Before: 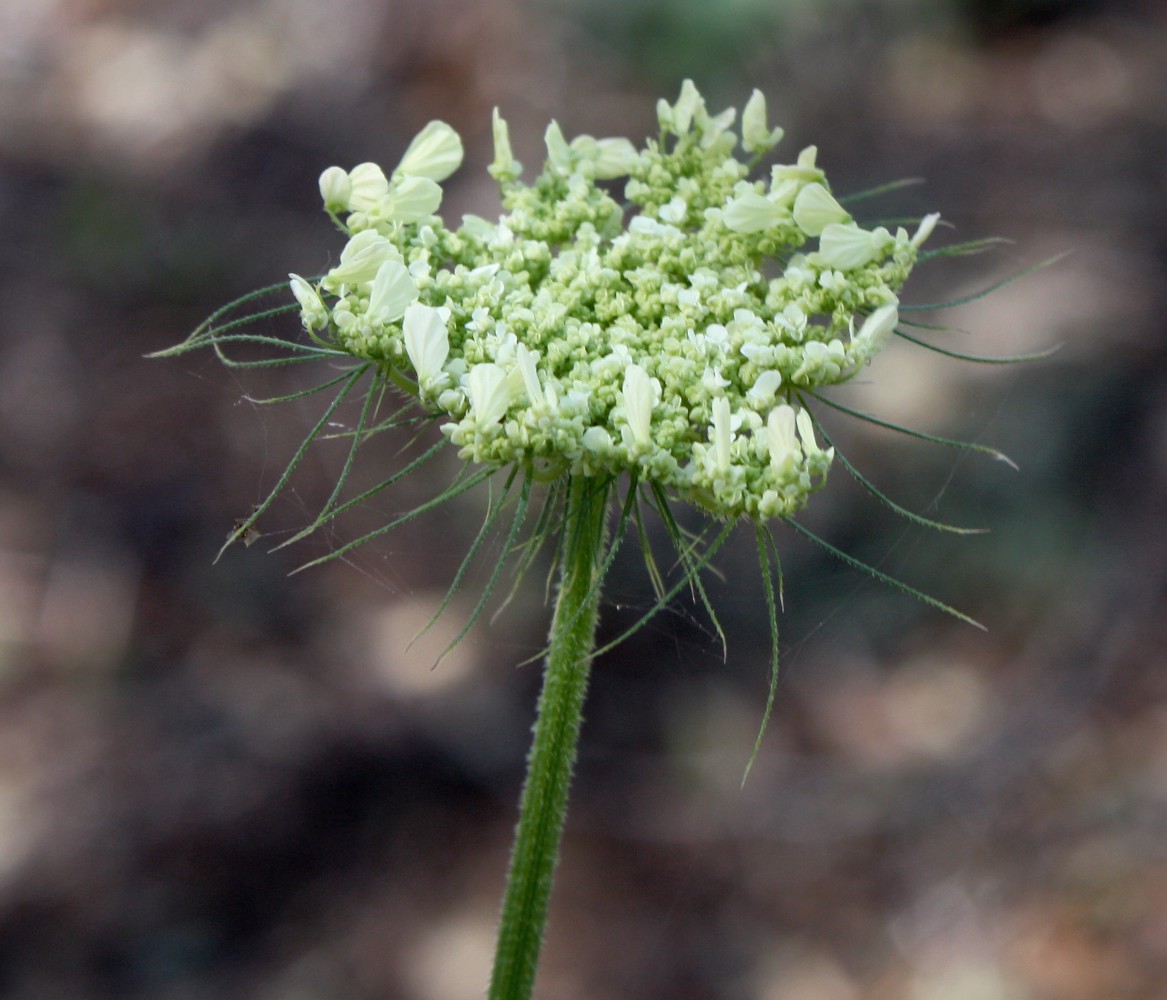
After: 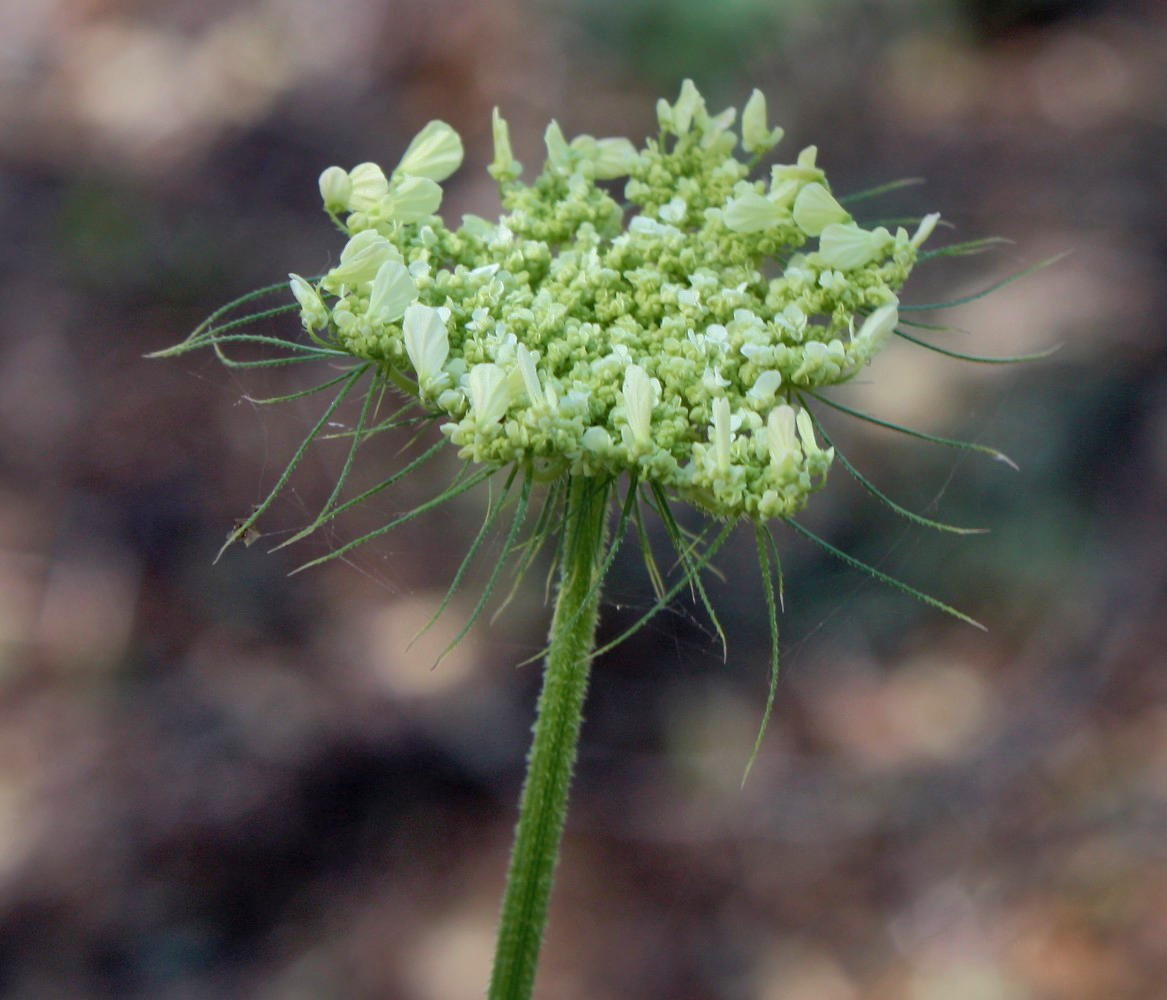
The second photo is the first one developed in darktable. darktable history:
shadows and highlights: shadows 40.18, highlights -59.68
velvia: on, module defaults
